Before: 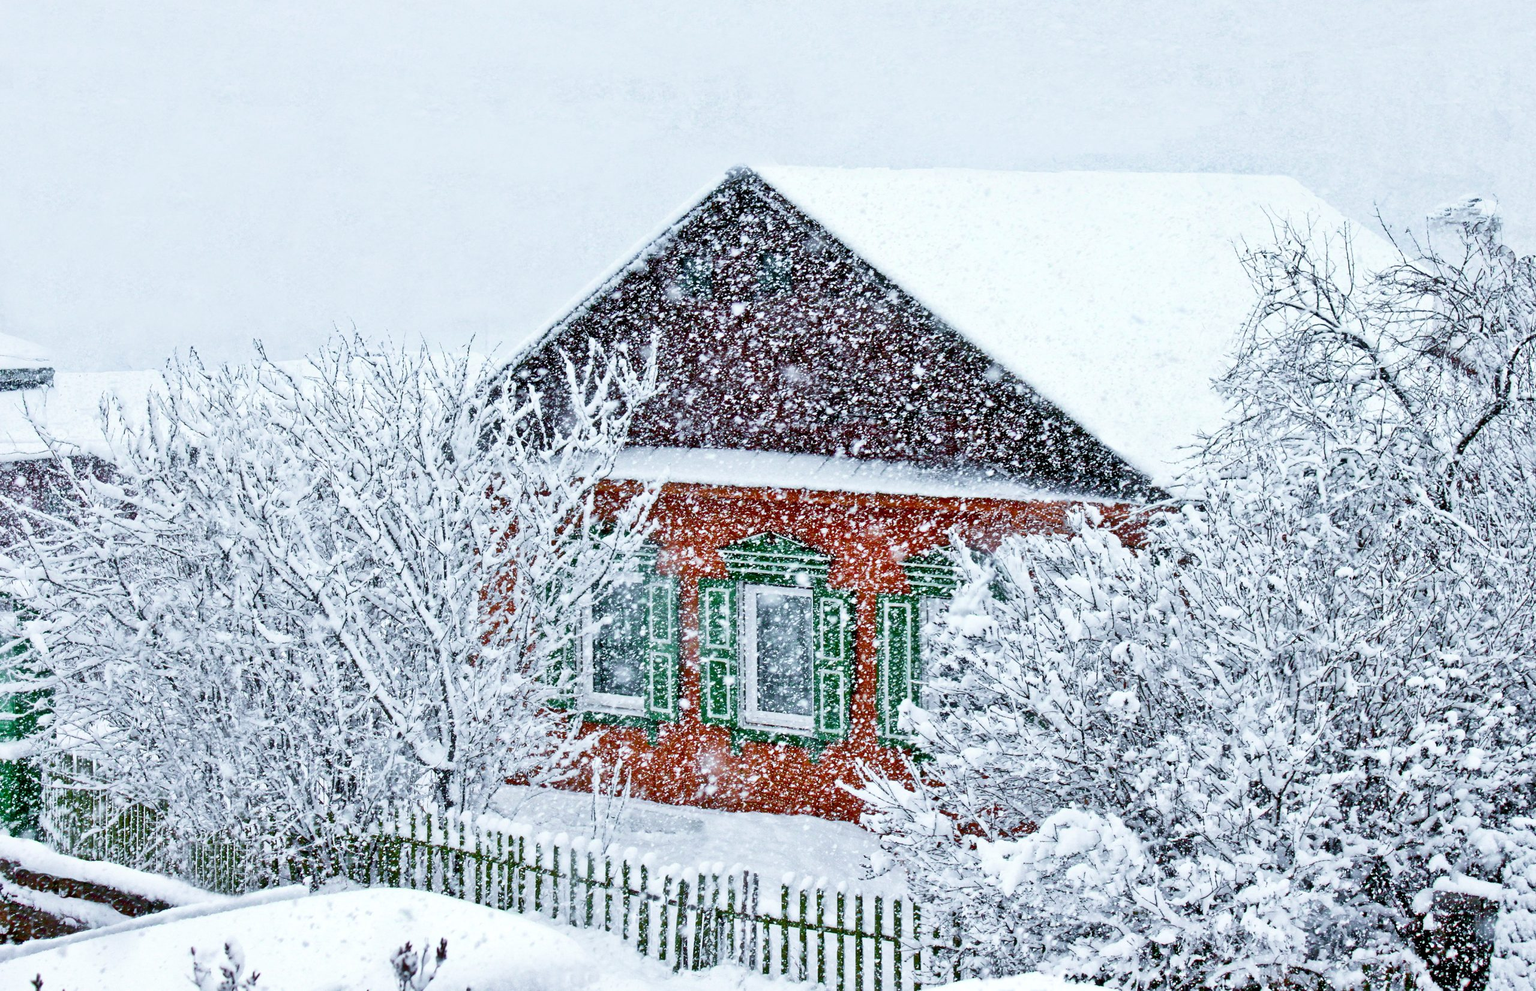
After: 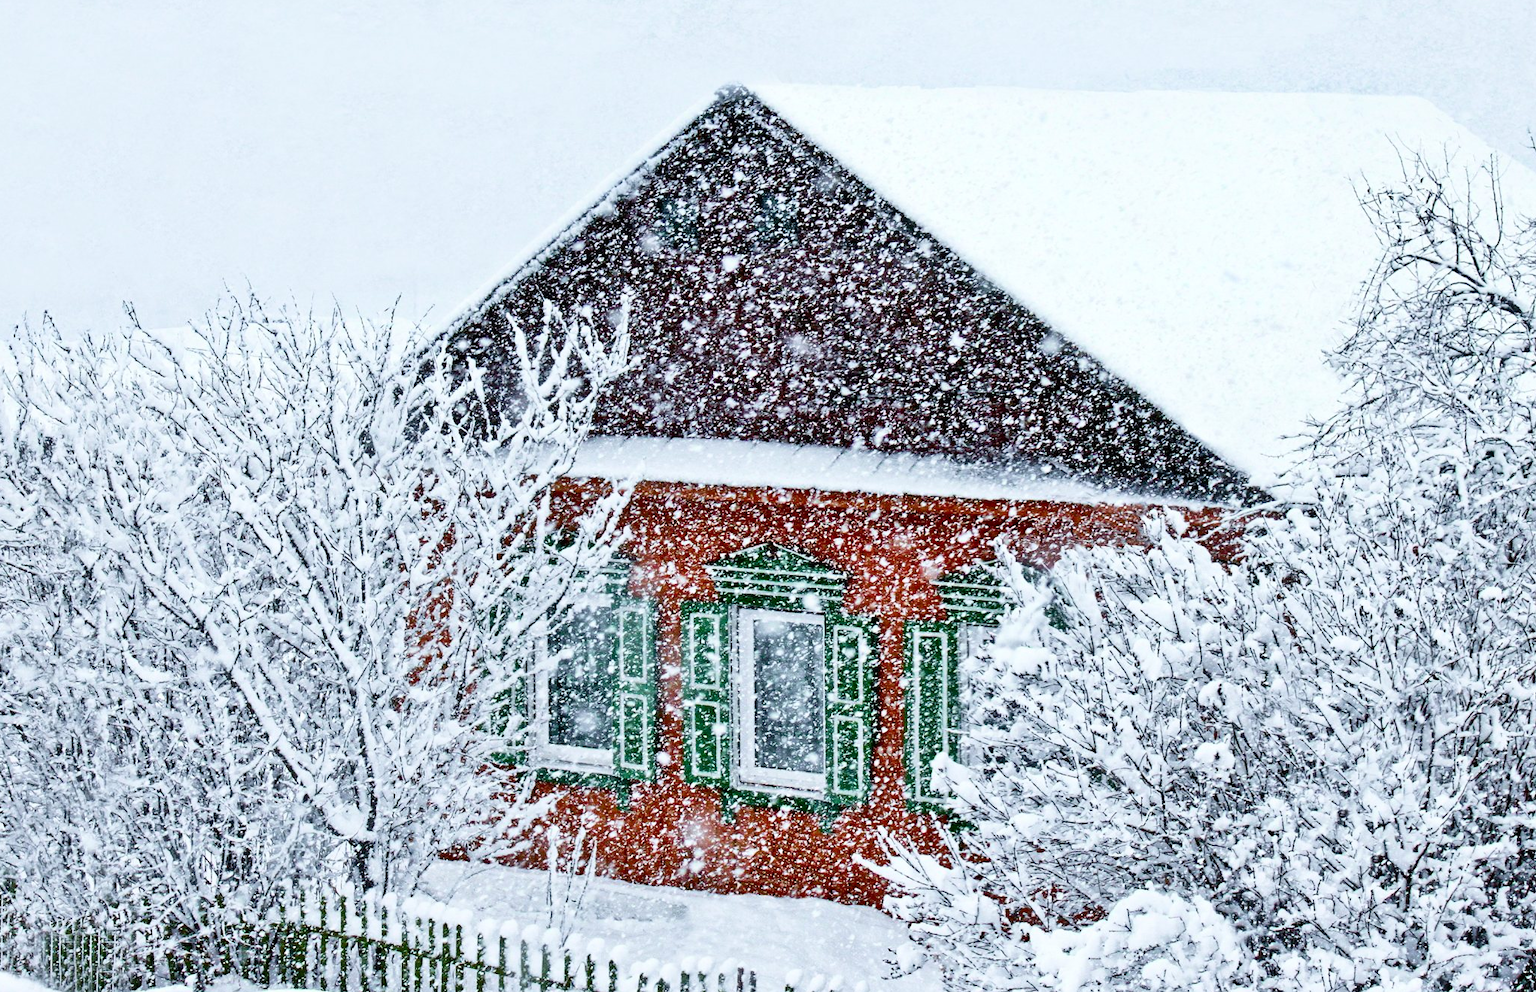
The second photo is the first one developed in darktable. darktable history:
tone curve: curves: ch0 [(0, 0) (0.003, 0.01) (0.011, 0.015) (0.025, 0.023) (0.044, 0.037) (0.069, 0.055) (0.1, 0.08) (0.136, 0.114) (0.177, 0.155) (0.224, 0.201) (0.277, 0.254) (0.335, 0.319) (0.399, 0.387) (0.468, 0.459) (0.543, 0.544) (0.623, 0.634) (0.709, 0.731) (0.801, 0.827) (0.898, 0.921) (1, 1)], color space Lab, independent channels, preserve colors none
crop and rotate: left 10.151%, top 9.989%, right 10.056%, bottom 10.113%
